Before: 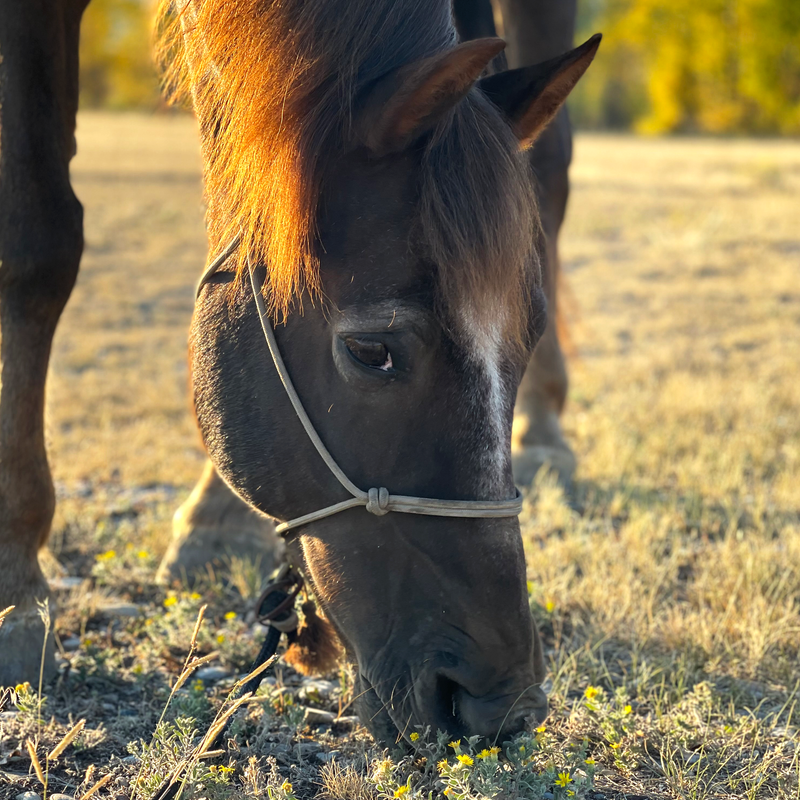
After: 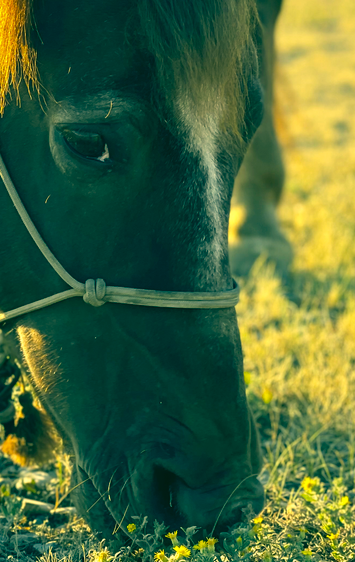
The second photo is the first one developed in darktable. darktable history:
color correction: highlights a* 1.83, highlights b* 34.02, shadows a* -36.68, shadows b* -5.48
crop: left 35.432%, top 26.233%, right 20.145%, bottom 3.432%
